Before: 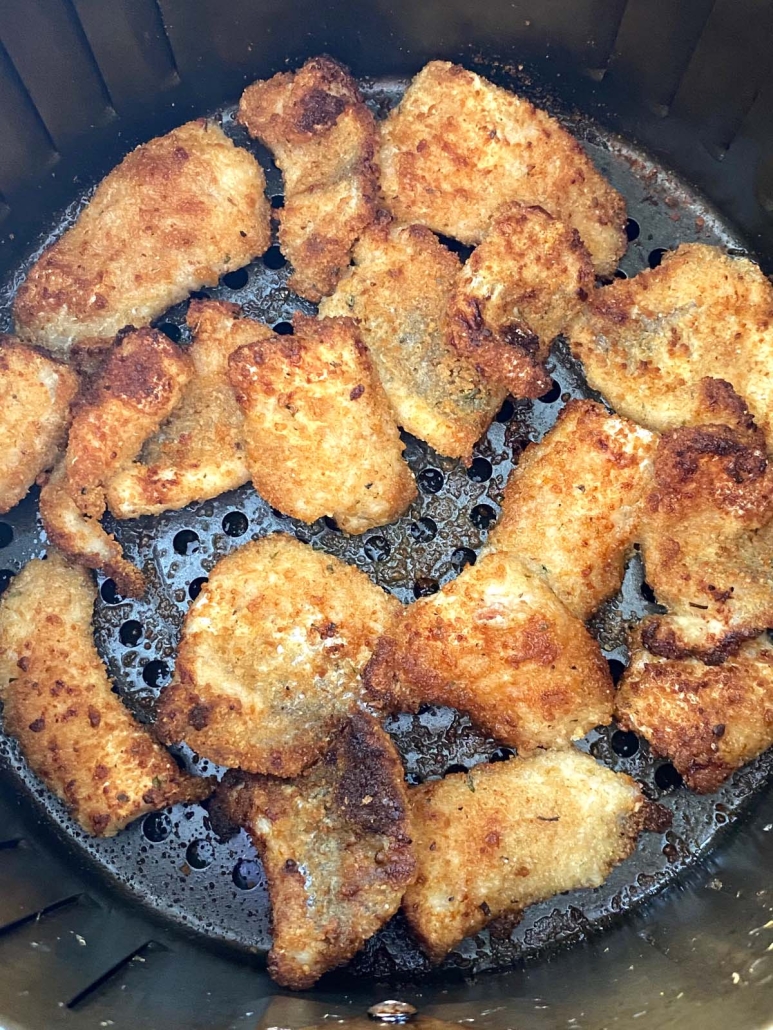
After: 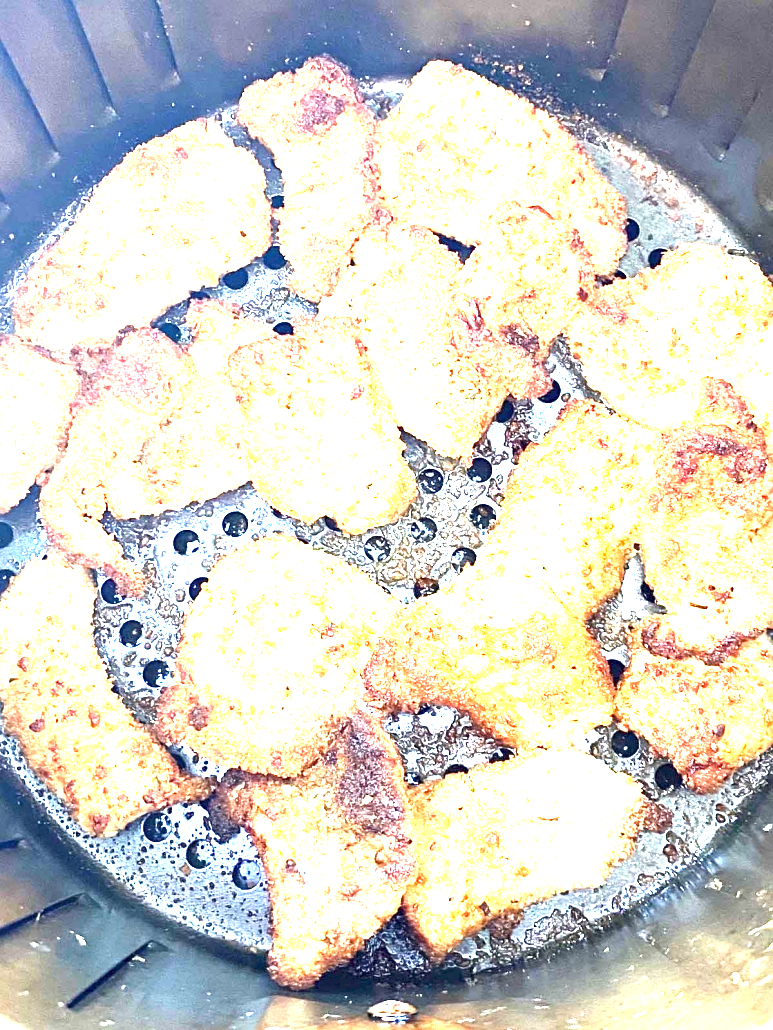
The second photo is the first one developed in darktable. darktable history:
sharpen: amount 0.21
exposure: exposure 2.949 EV, compensate highlight preservation false
